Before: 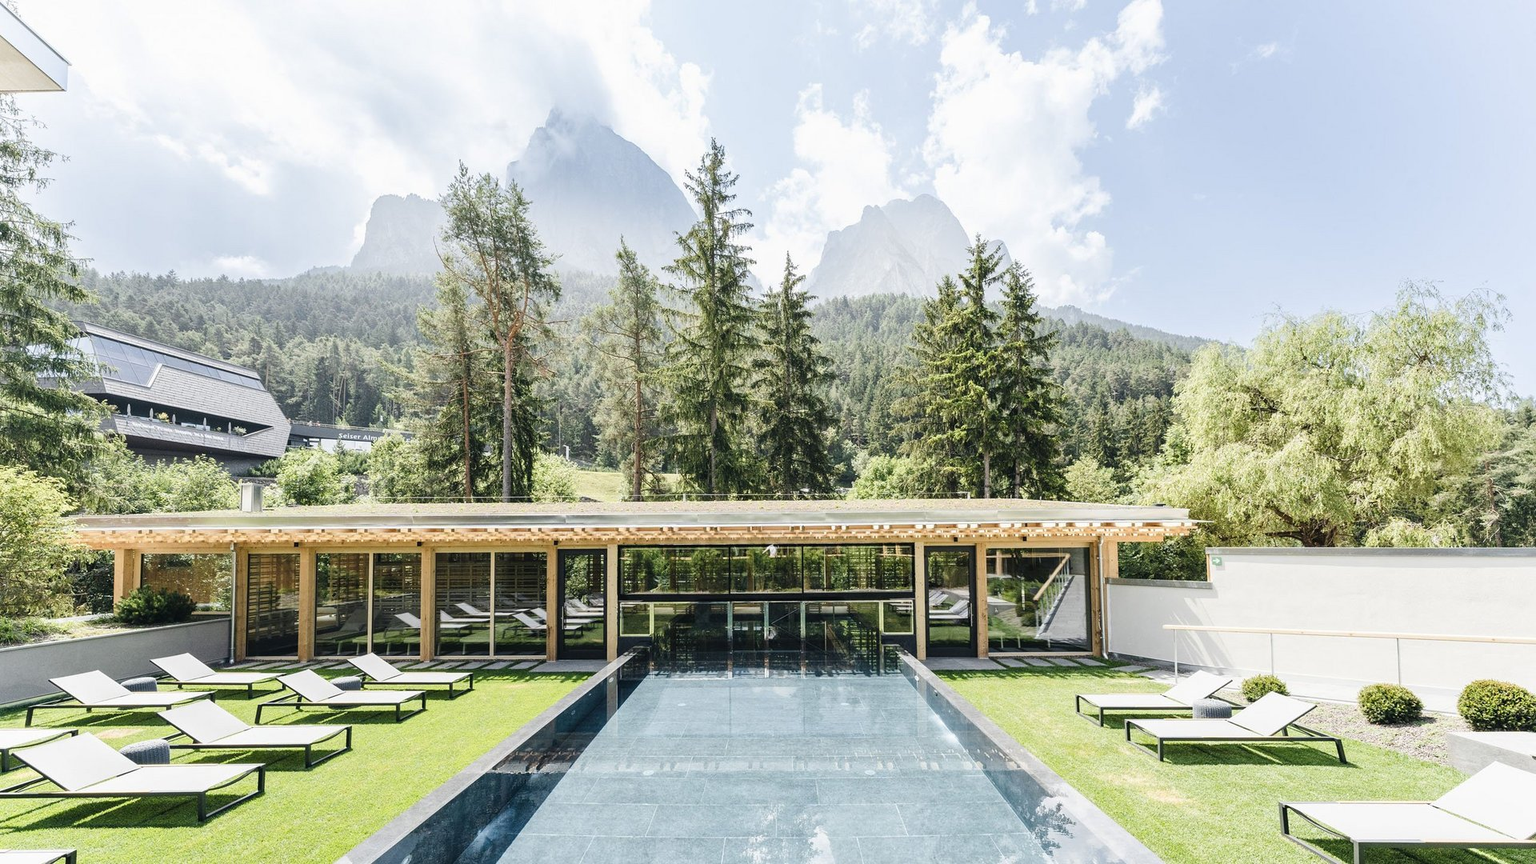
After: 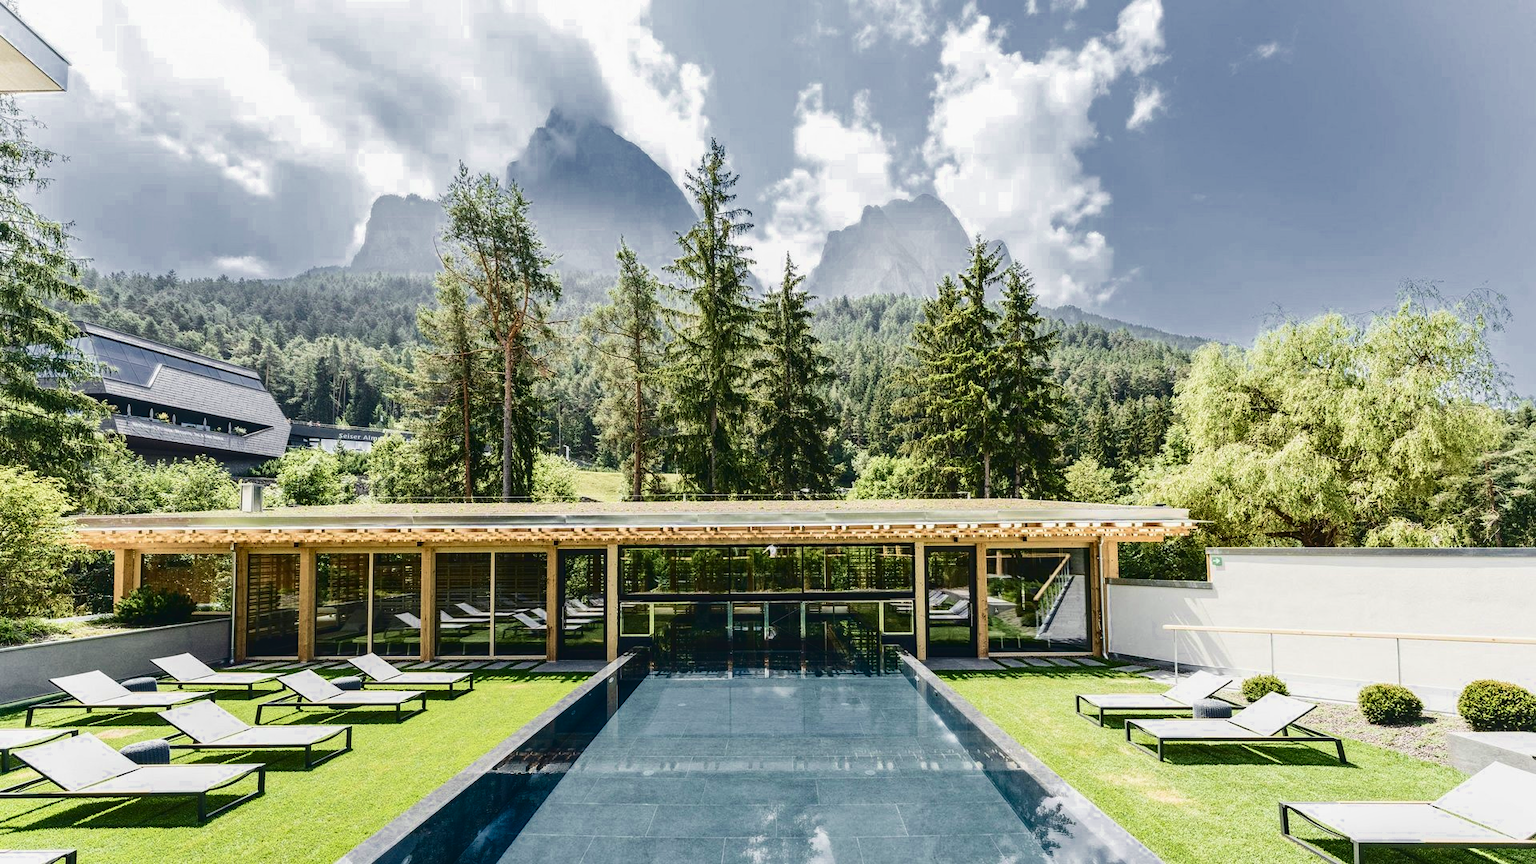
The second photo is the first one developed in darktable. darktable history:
velvia: strength 27%
contrast brightness saturation: contrast 0.19, brightness -0.24, saturation 0.11
color zones: curves: ch0 [(0, 0.497) (0.143, 0.5) (0.286, 0.5) (0.429, 0.483) (0.571, 0.116) (0.714, -0.006) (0.857, 0.28) (1, 0.497)]
local contrast: detail 110%
